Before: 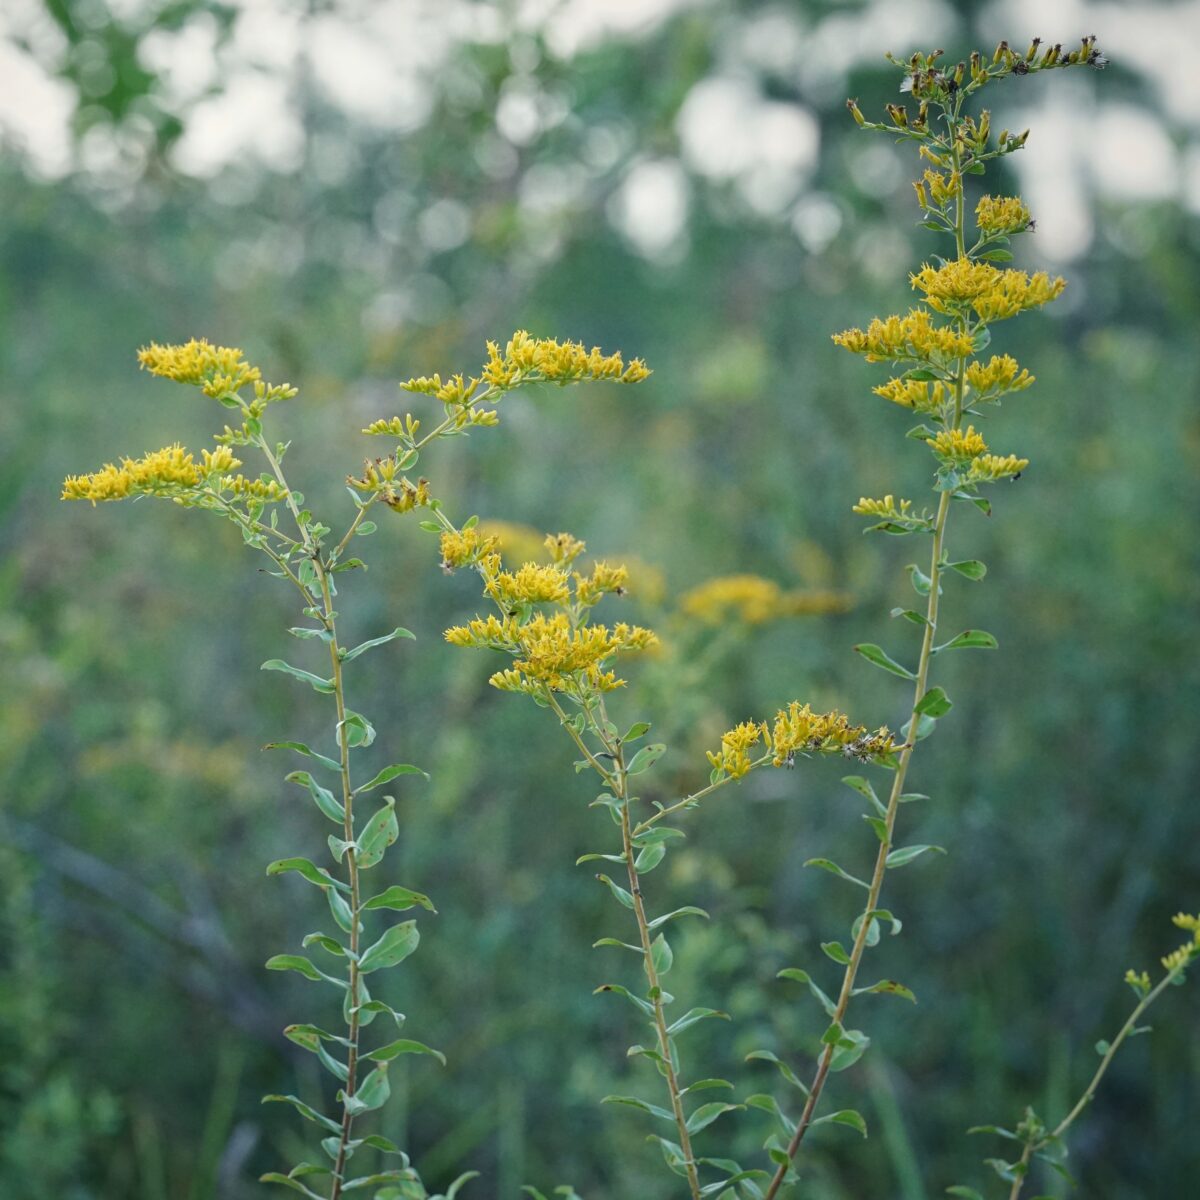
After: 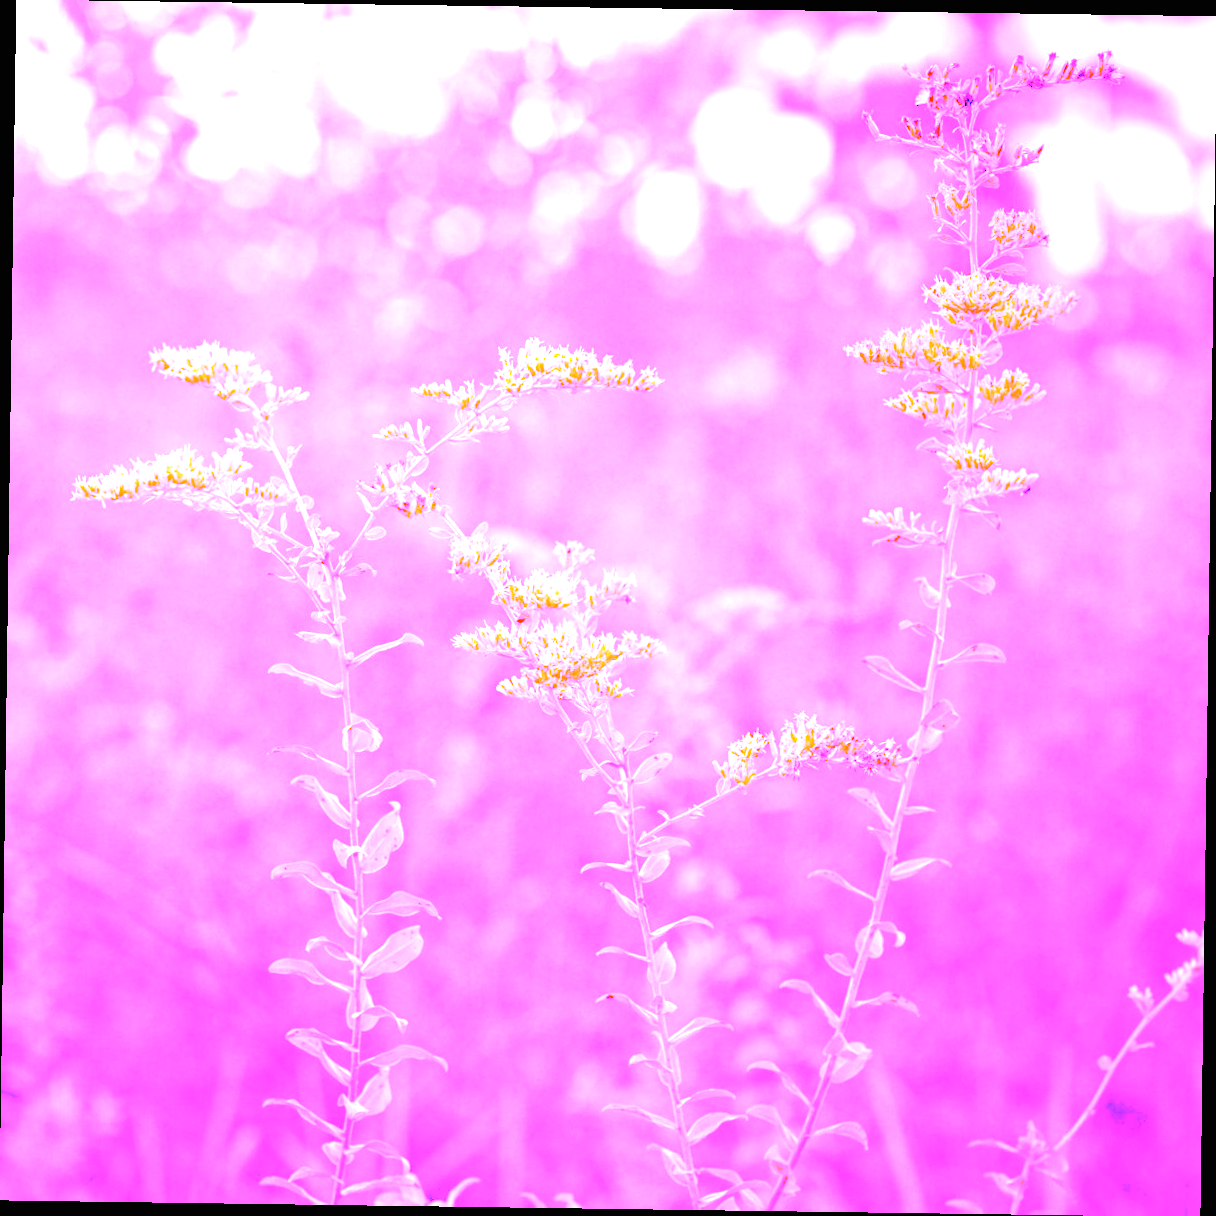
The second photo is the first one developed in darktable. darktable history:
white balance: red 8, blue 8
rotate and perspective: rotation 0.8°, automatic cropping off
exposure: black level correction 0, exposure 1.015 EV, compensate exposure bias true, compensate highlight preservation false
